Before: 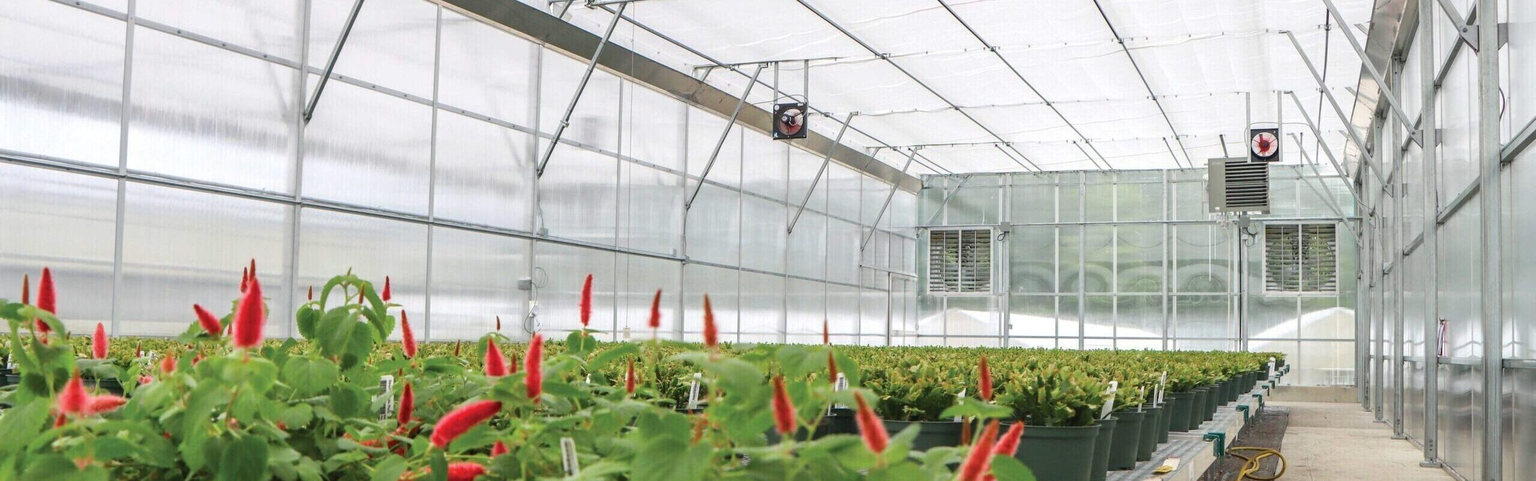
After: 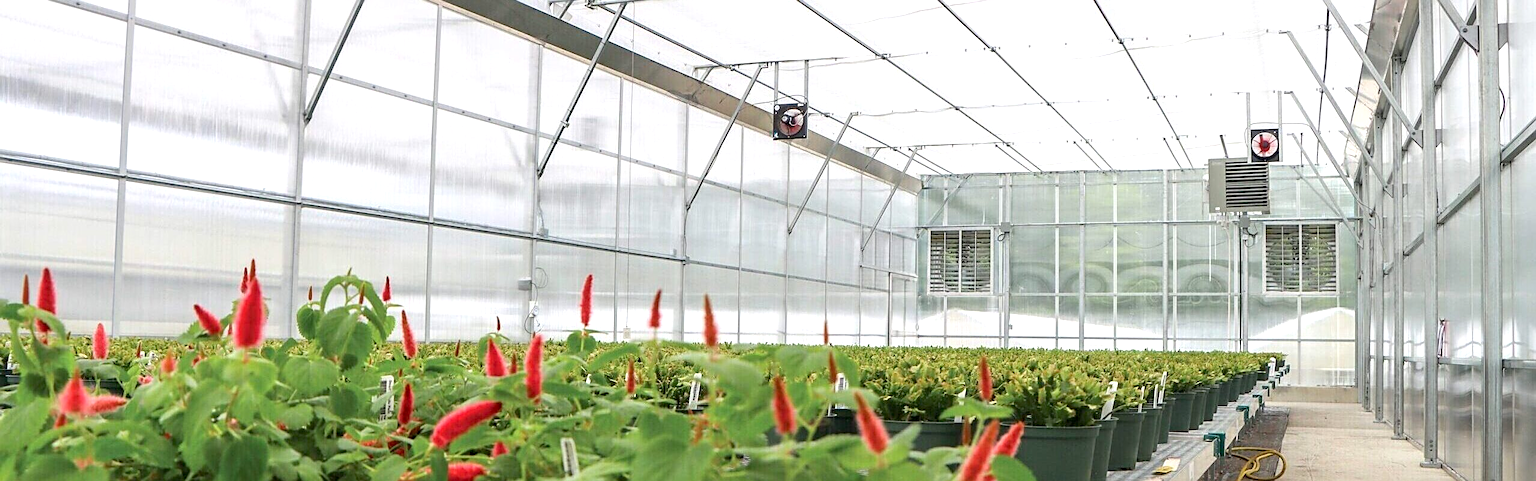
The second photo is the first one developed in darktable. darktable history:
sharpen: on, module defaults
exposure: black level correction 0.005, exposure 0.287 EV, compensate highlight preservation false
